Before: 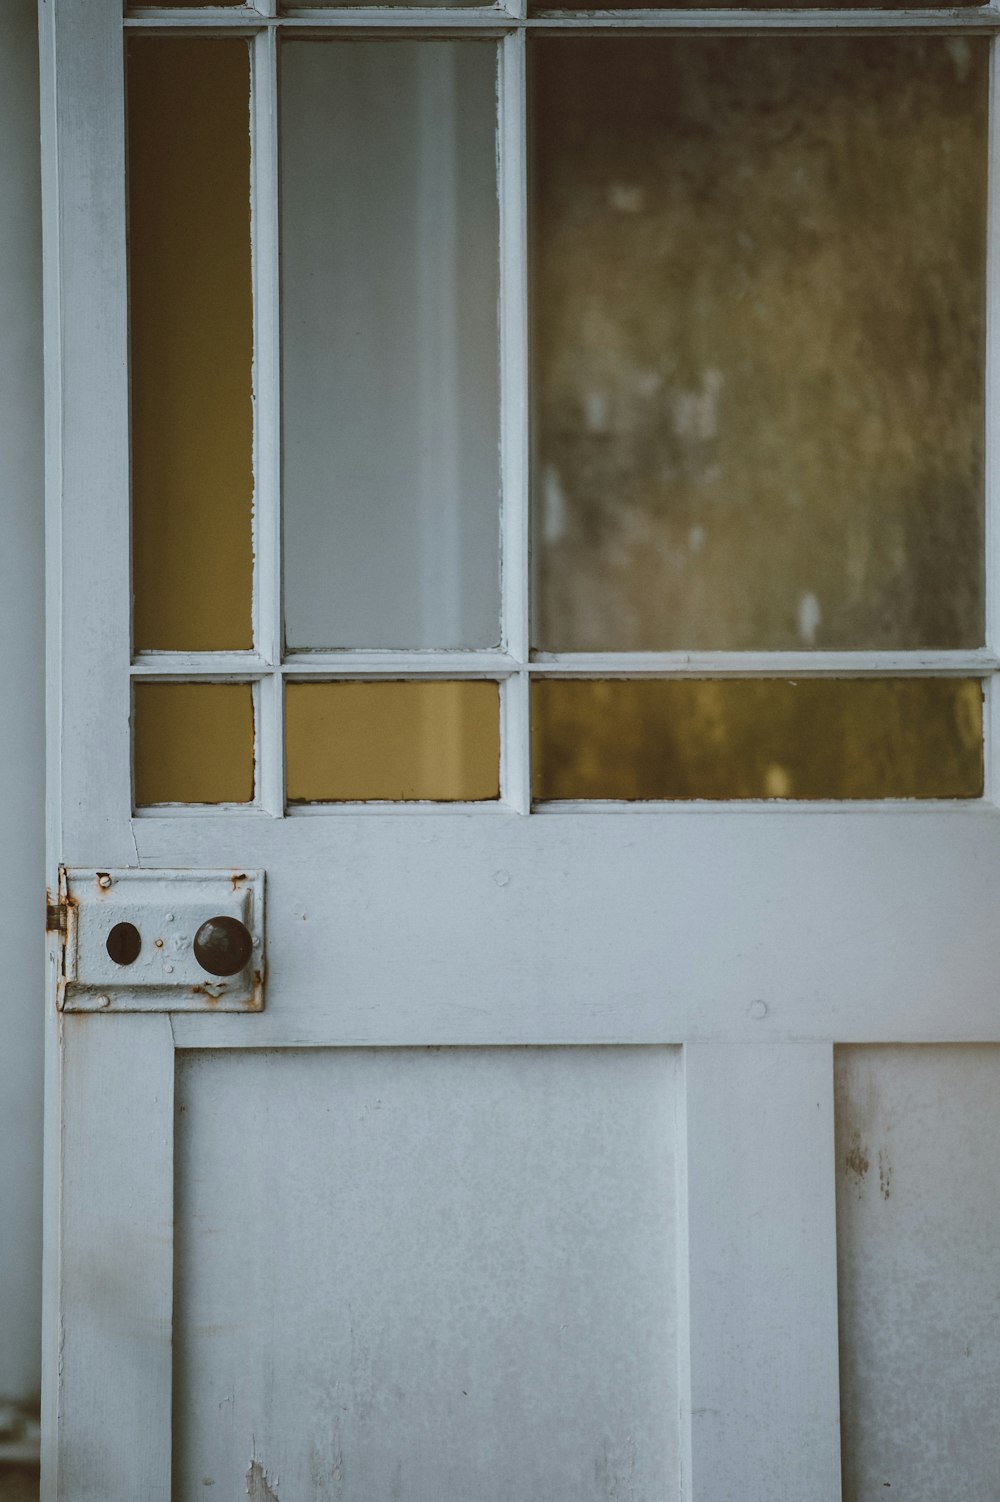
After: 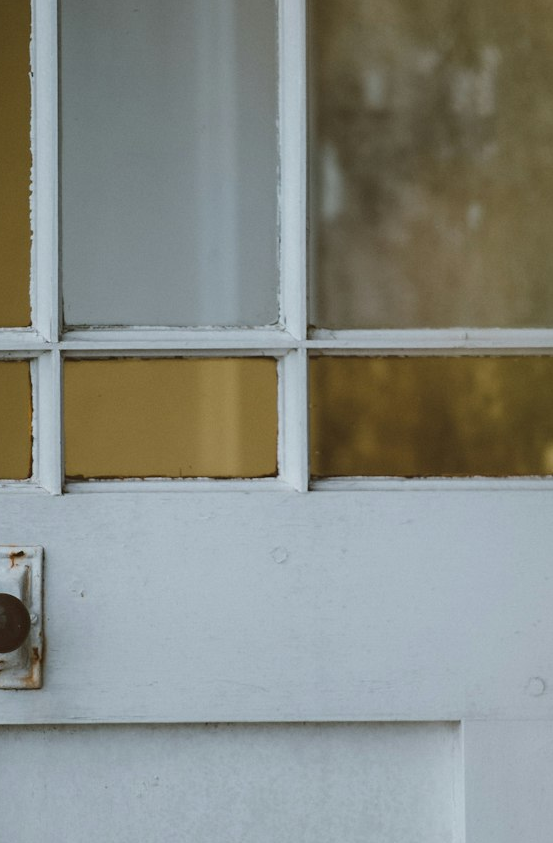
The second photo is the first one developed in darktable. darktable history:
crop and rotate: left 22.24%, top 21.522%, right 22.414%, bottom 22.286%
